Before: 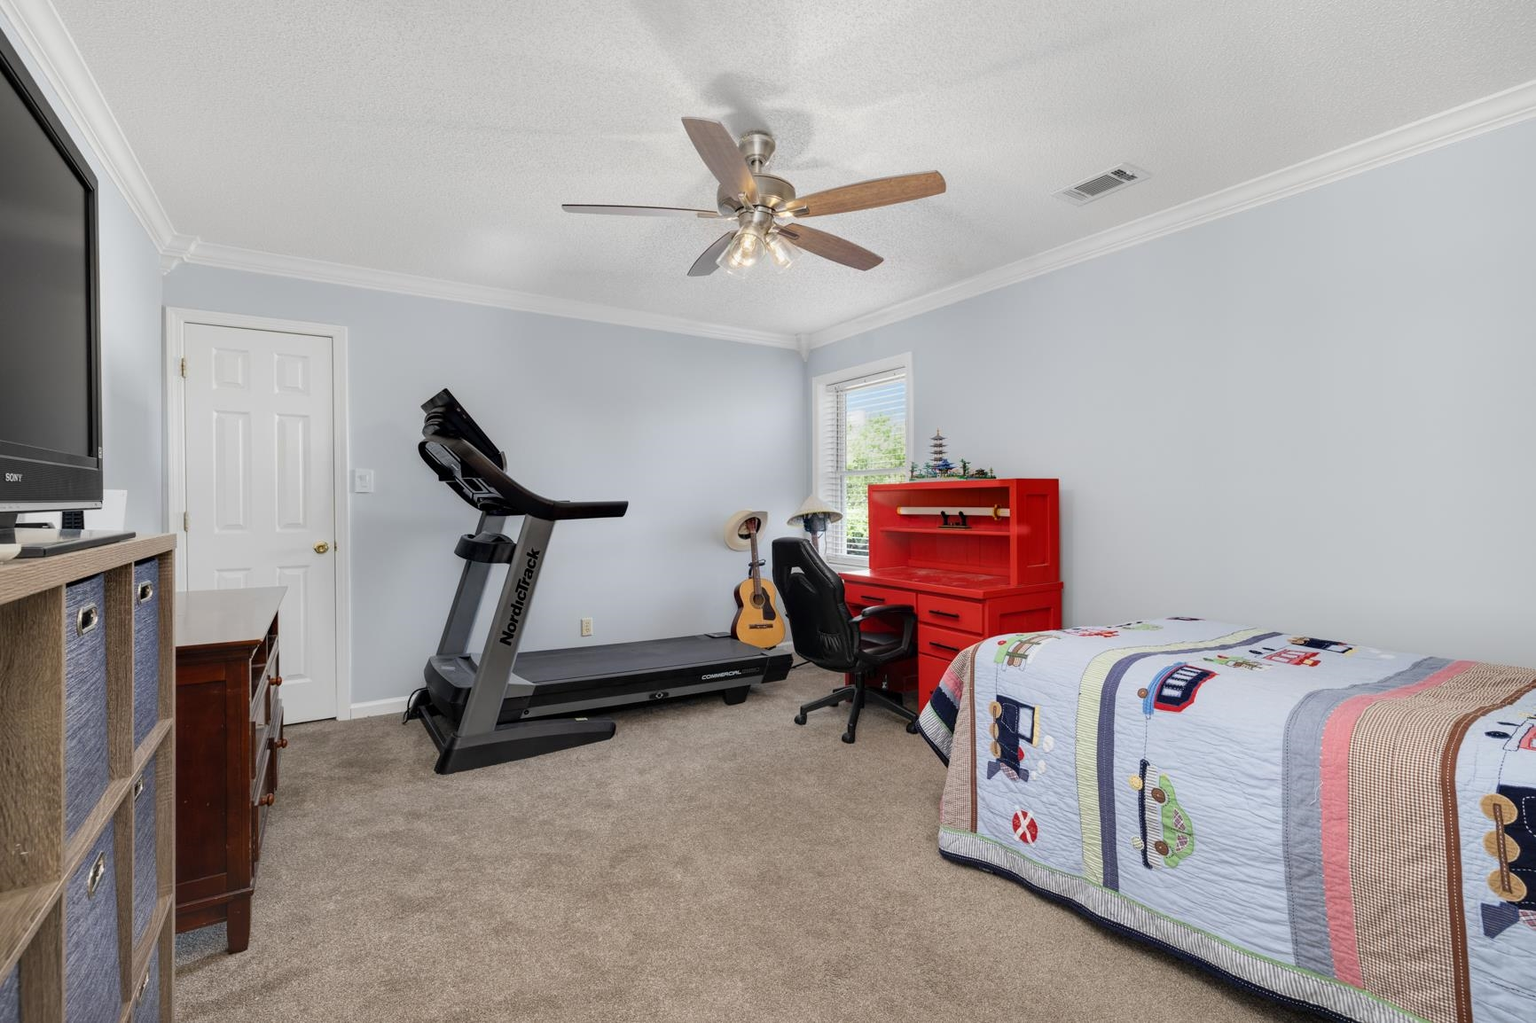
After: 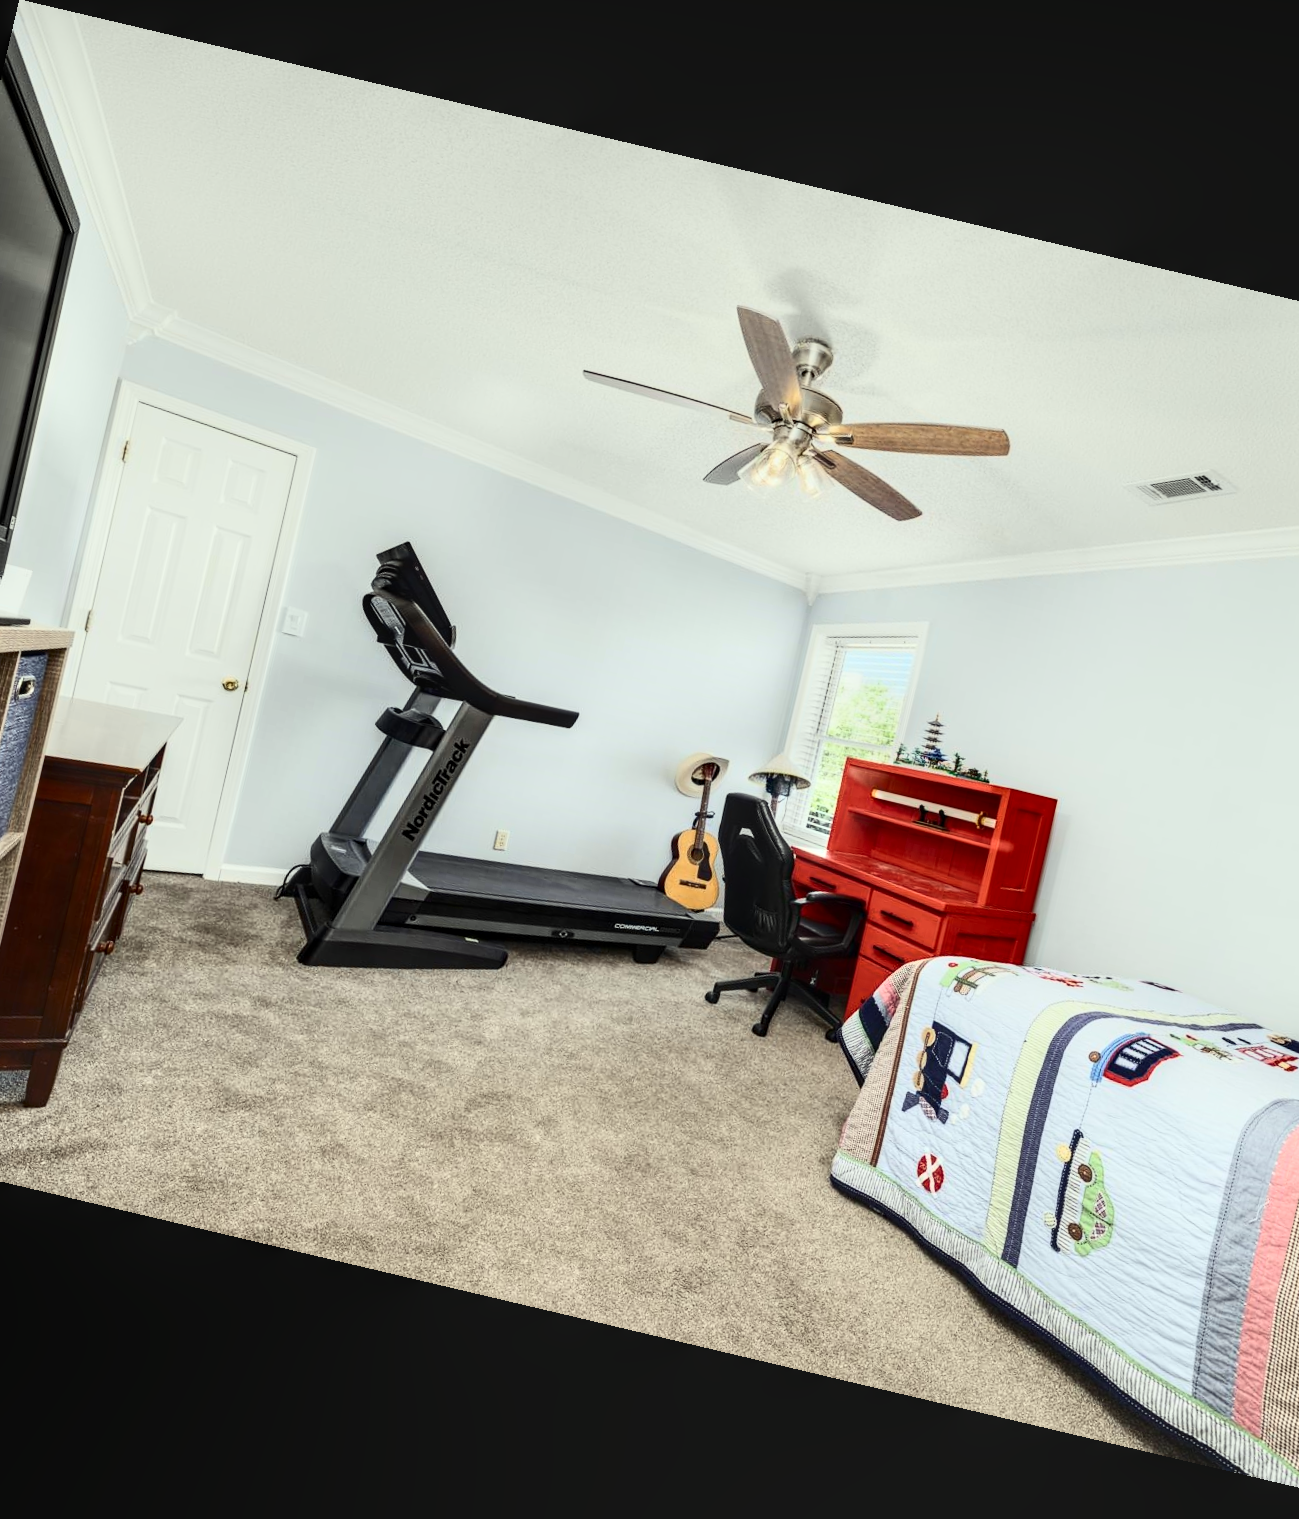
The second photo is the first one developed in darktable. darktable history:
contrast brightness saturation: contrast 0.39, brightness 0.1
color correction: highlights a* -4.73, highlights b* 5.06, saturation 0.97
crop and rotate: left 12.648%, right 20.685%
local contrast: on, module defaults
rotate and perspective: rotation 13.27°, automatic cropping off
exposure: exposure 0.197 EV, compensate highlight preservation false
